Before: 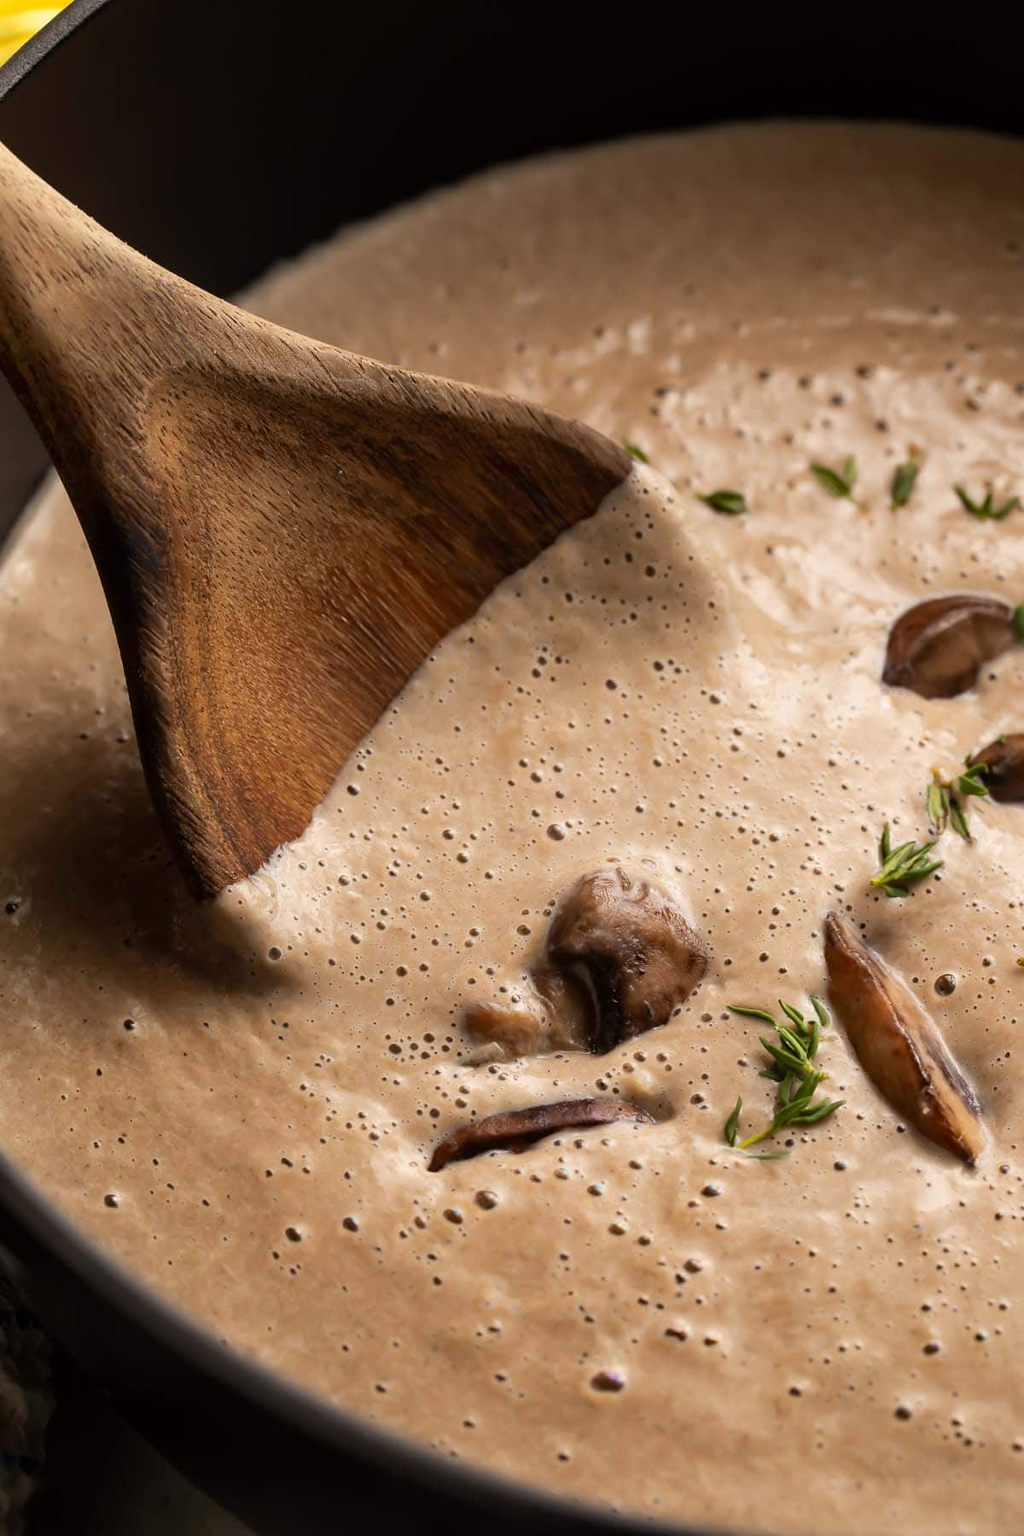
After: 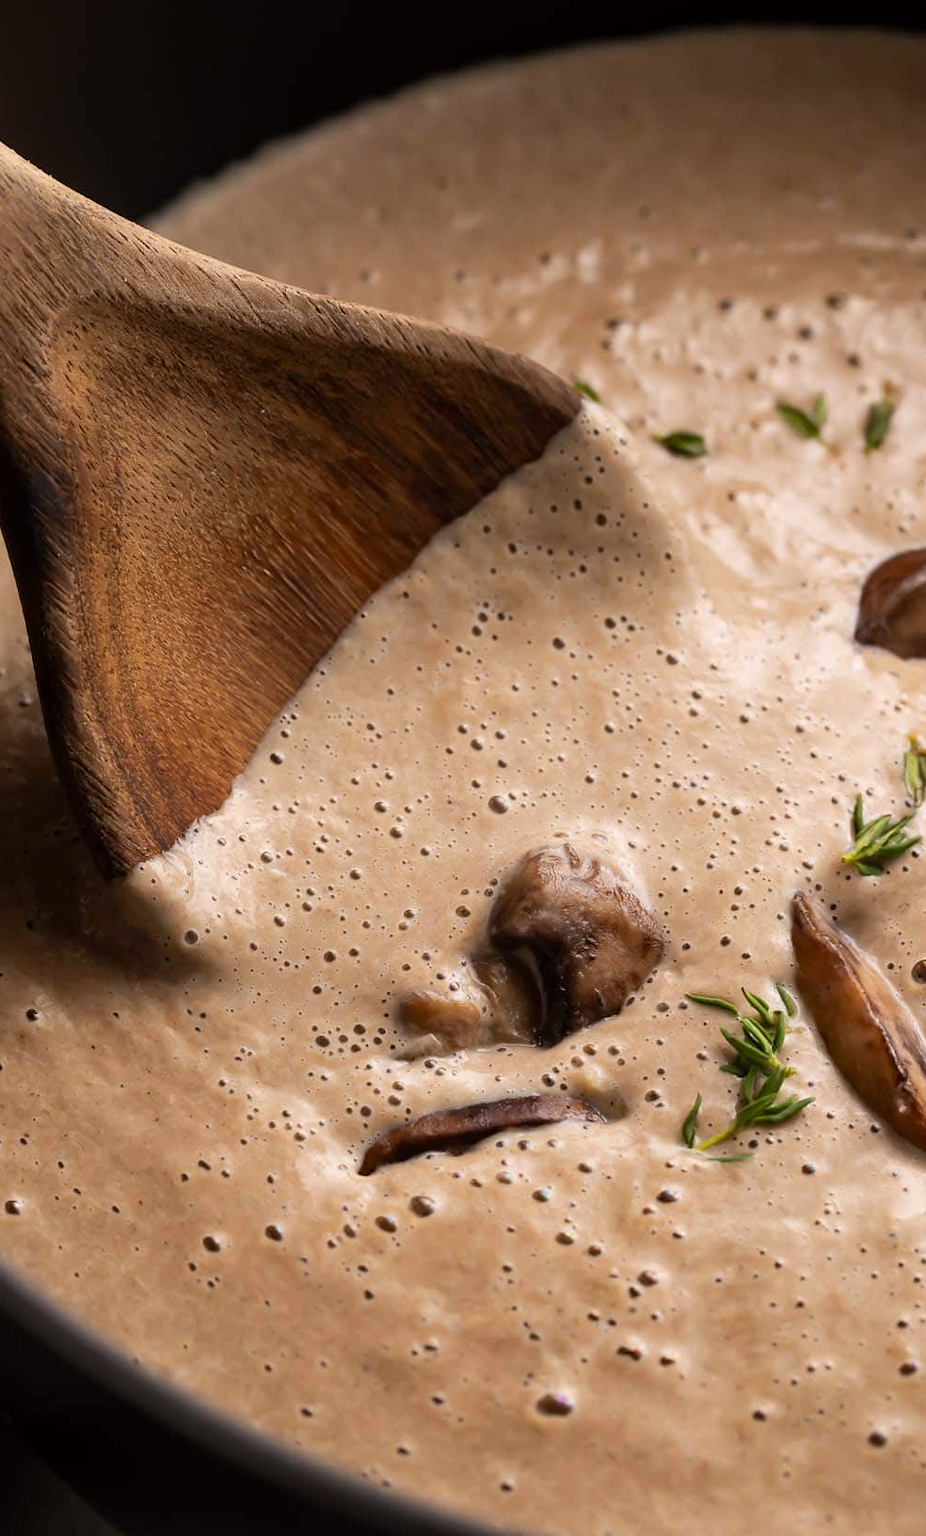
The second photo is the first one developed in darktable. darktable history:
crop: left 9.807%, top 6.259%, right 7.334%, bottom 2.177%
white balance: red 1.004, blue 1.024
